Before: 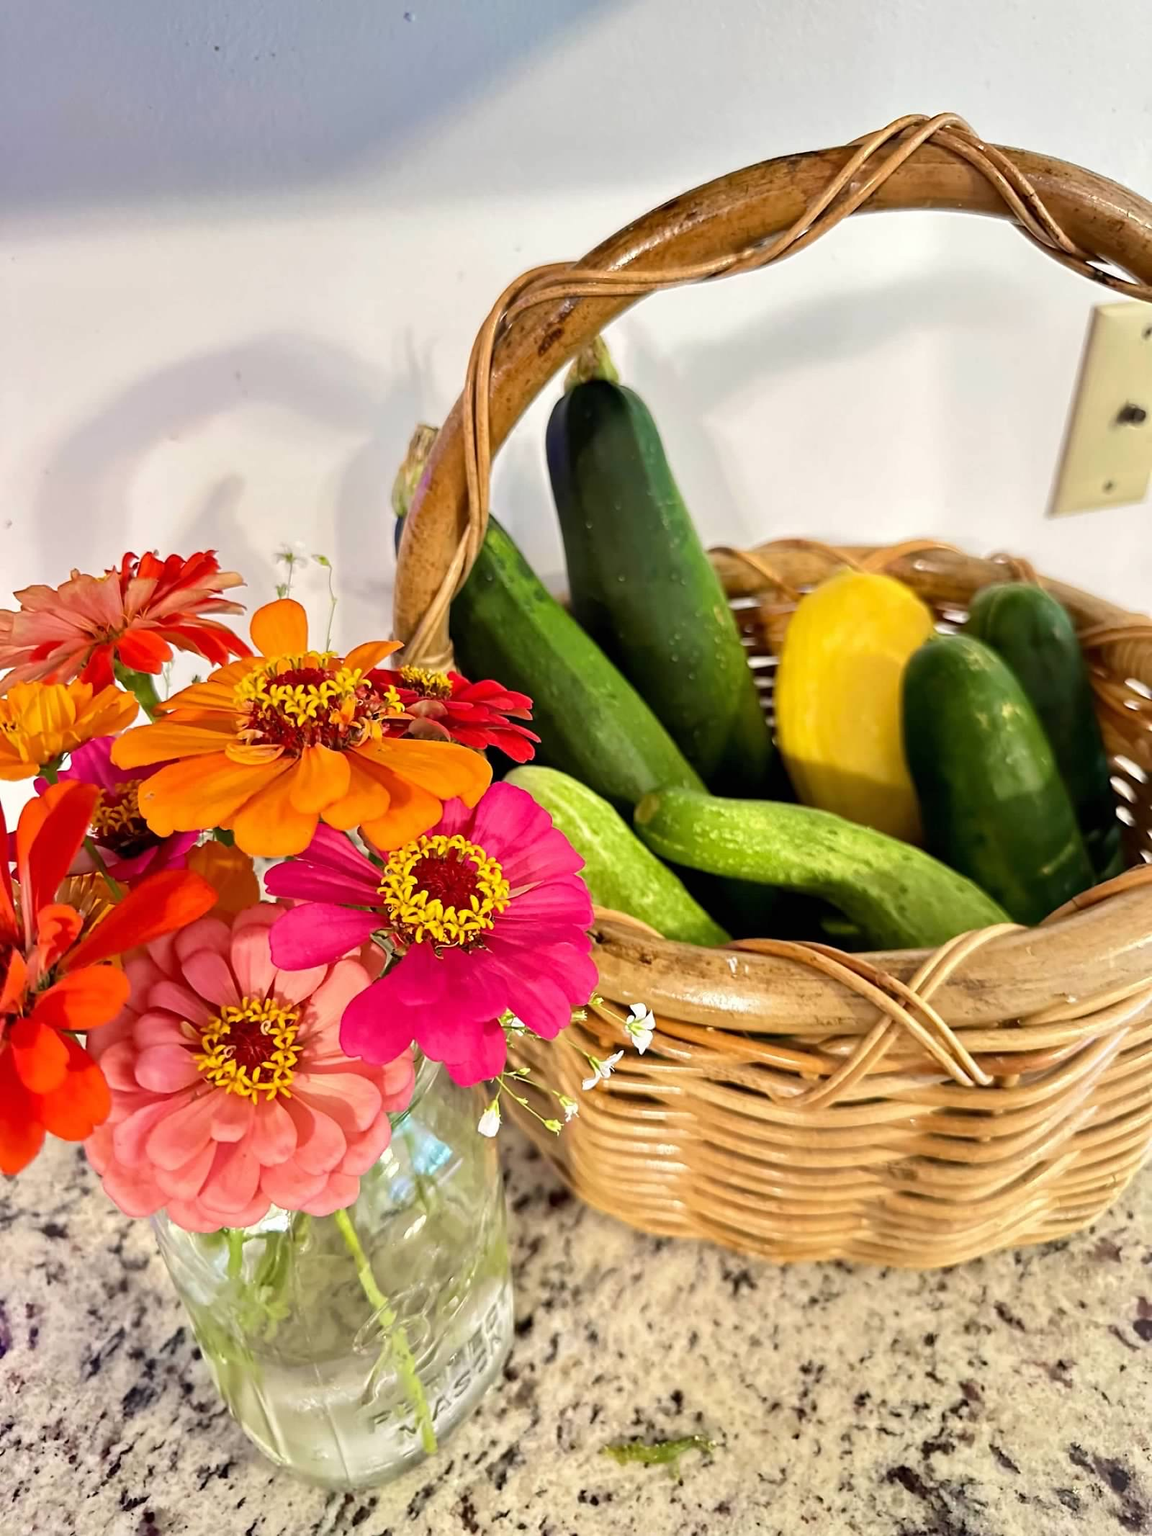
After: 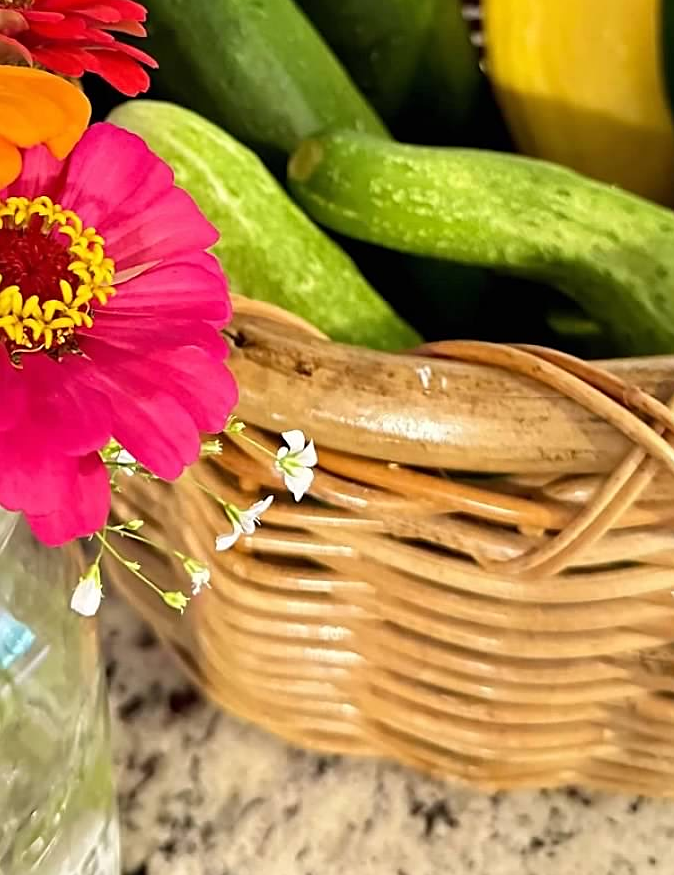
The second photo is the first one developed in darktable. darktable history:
crop: left 37.12%, top 45.181%, right 20.712%, bottom 13.753%
sharpen: amount 0.2
